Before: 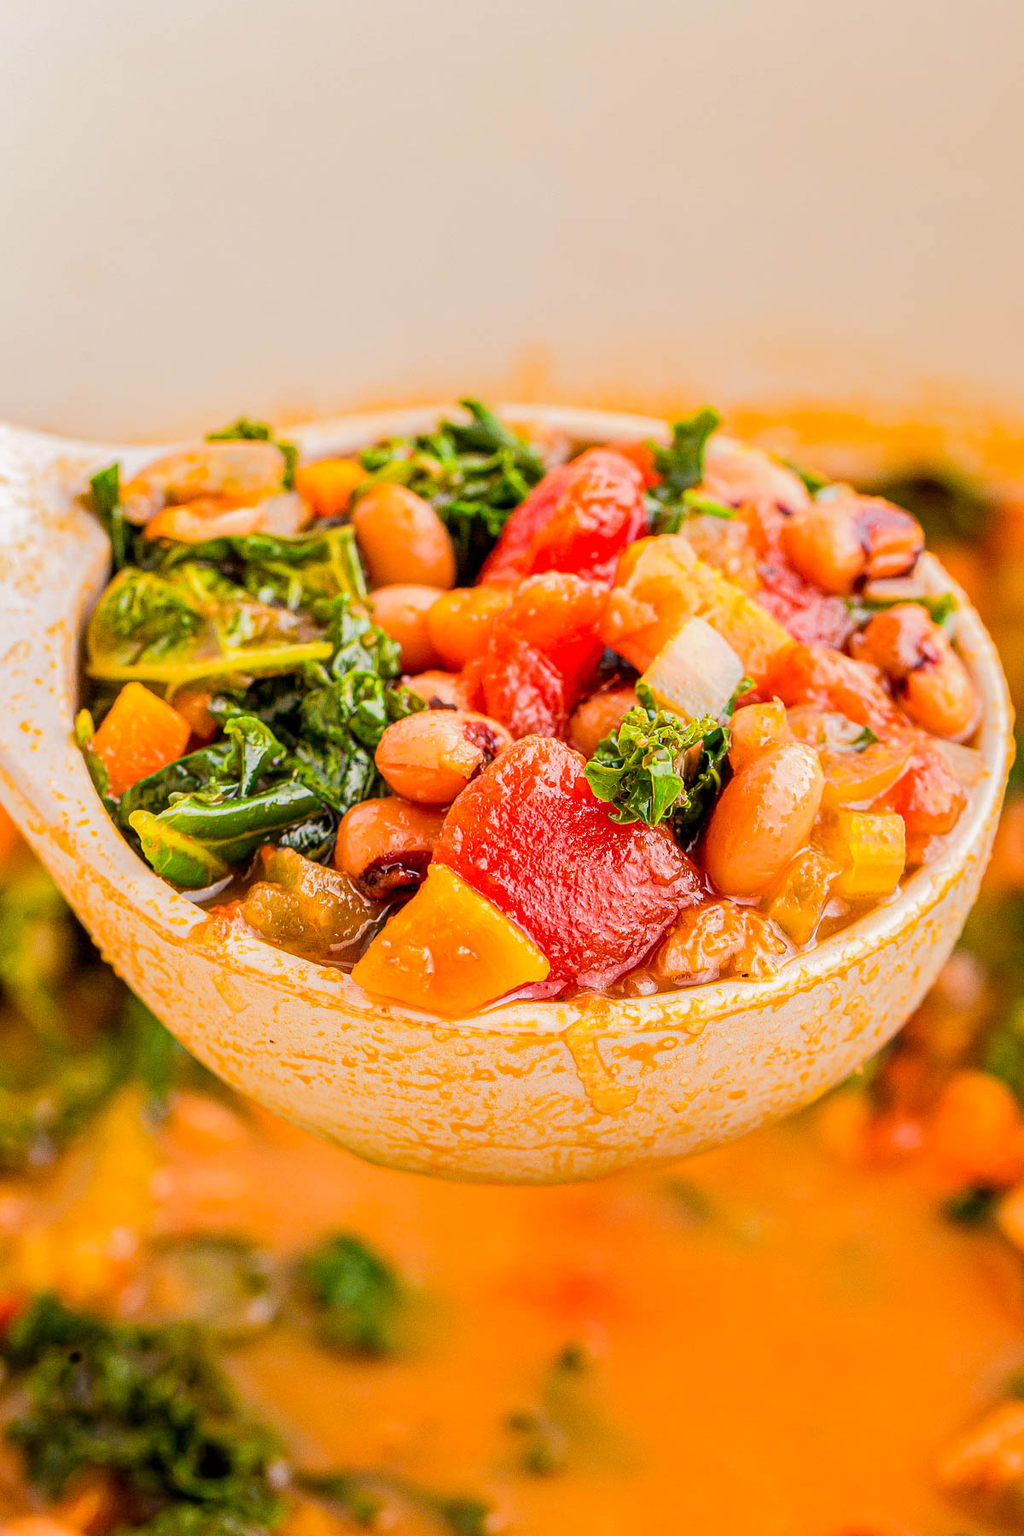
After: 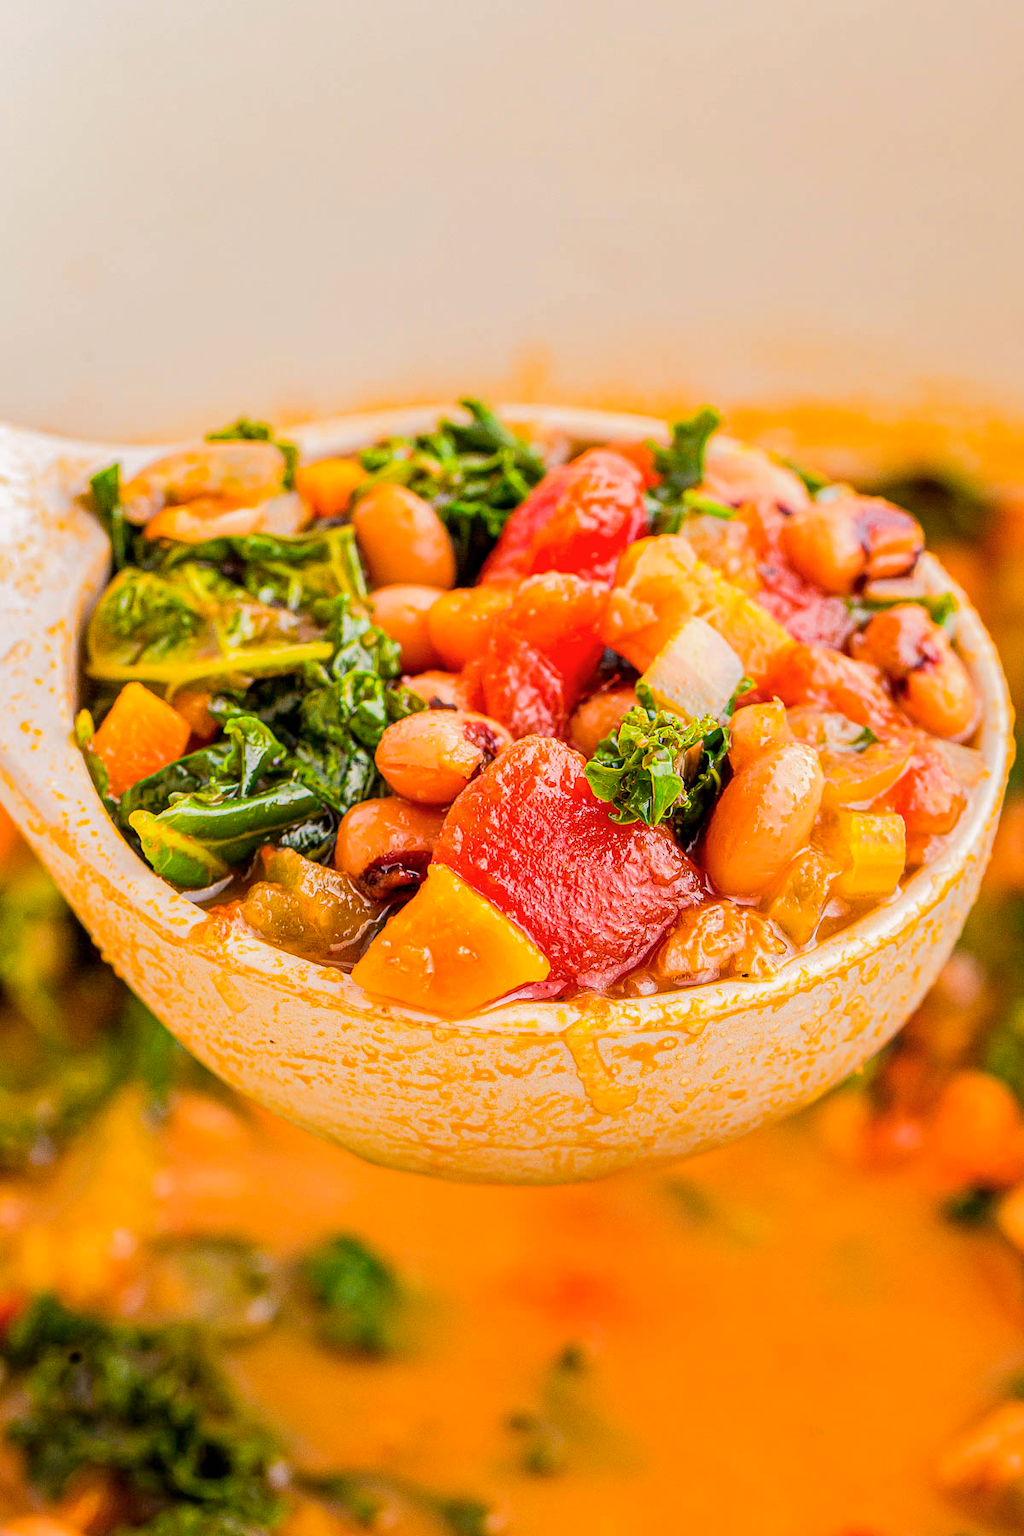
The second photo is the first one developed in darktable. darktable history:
color balance rgb: linear chroma grading › shadows -8.408%, linear chroma grading › global chroma 9.926%, perceptual saturation grading › global saturation 0.151%
